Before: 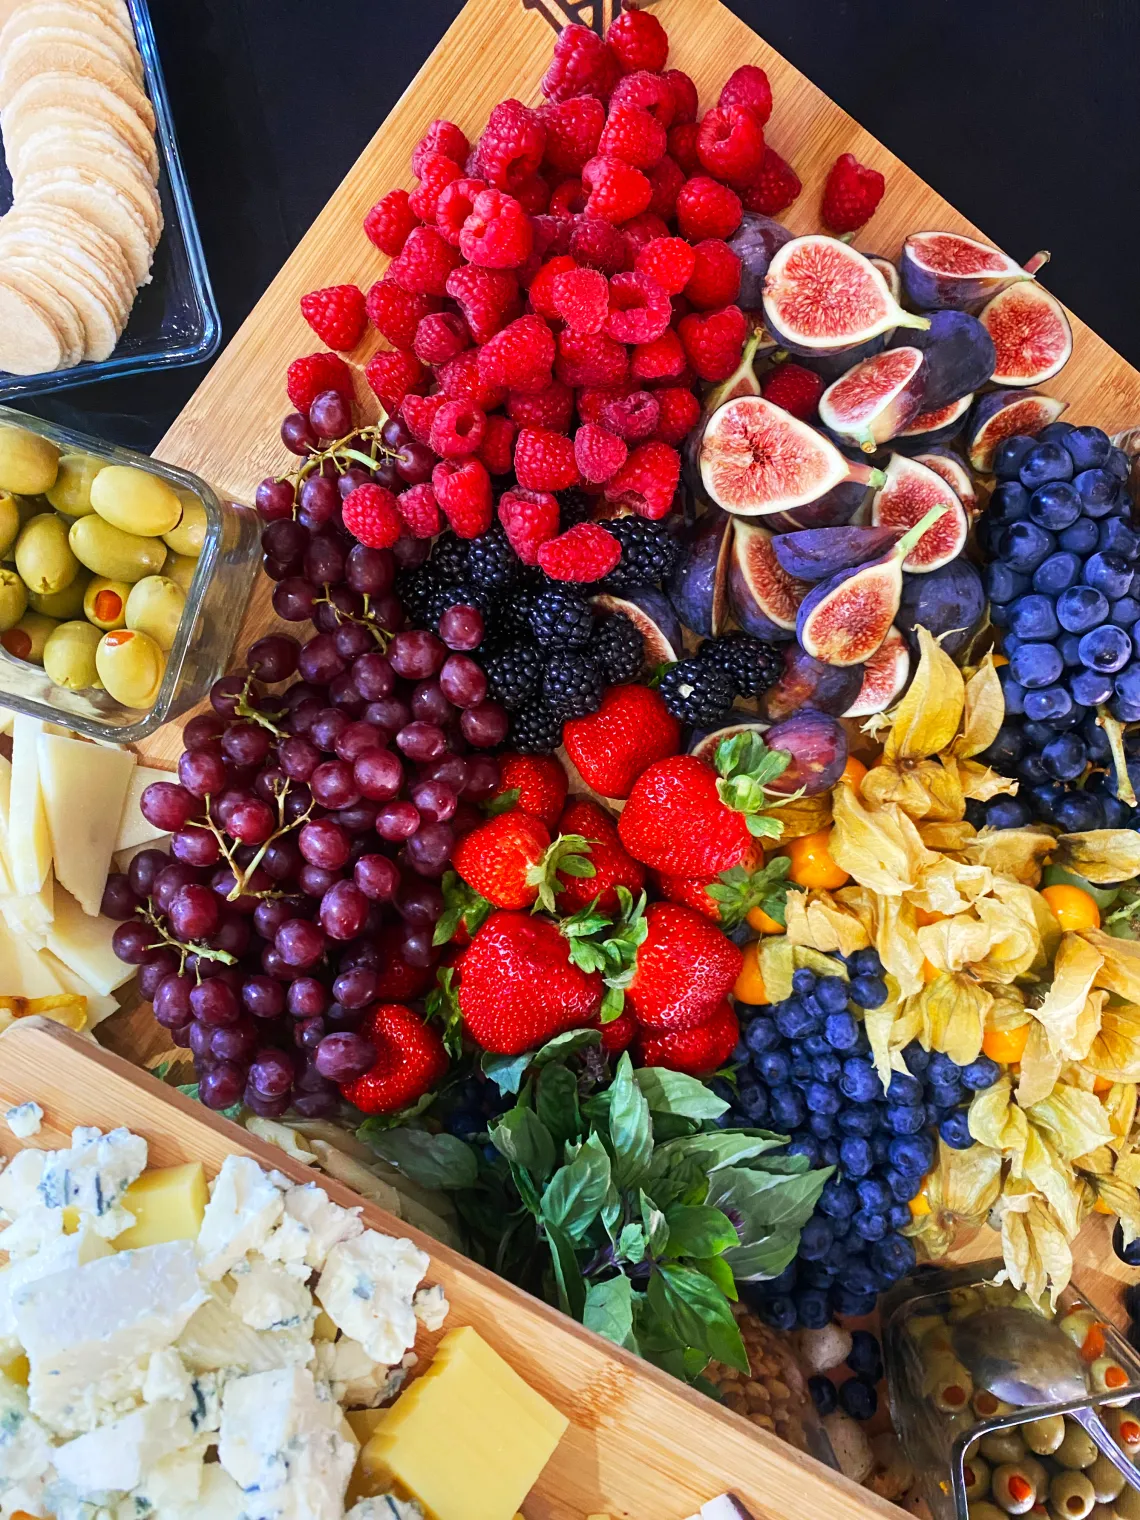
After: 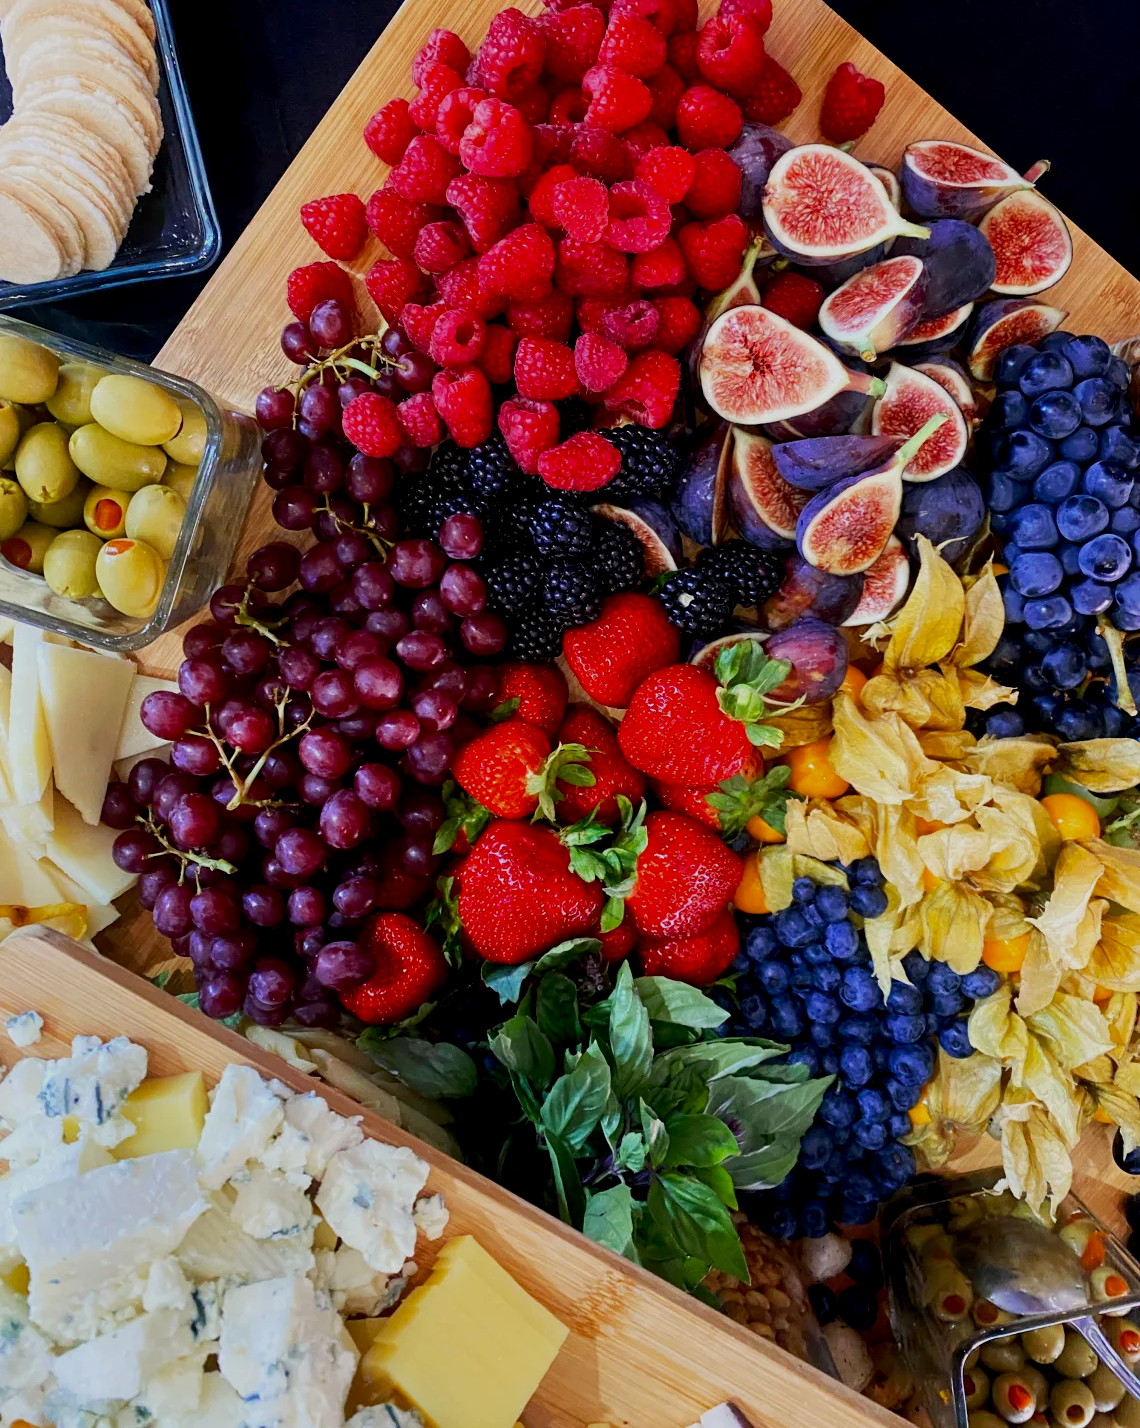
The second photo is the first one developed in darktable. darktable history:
exposure: black level correction 0.011, exposure -0.48 EV, compensate exposure bias true, compensate highlight preservation false
crop and rotate: top 6.011%
